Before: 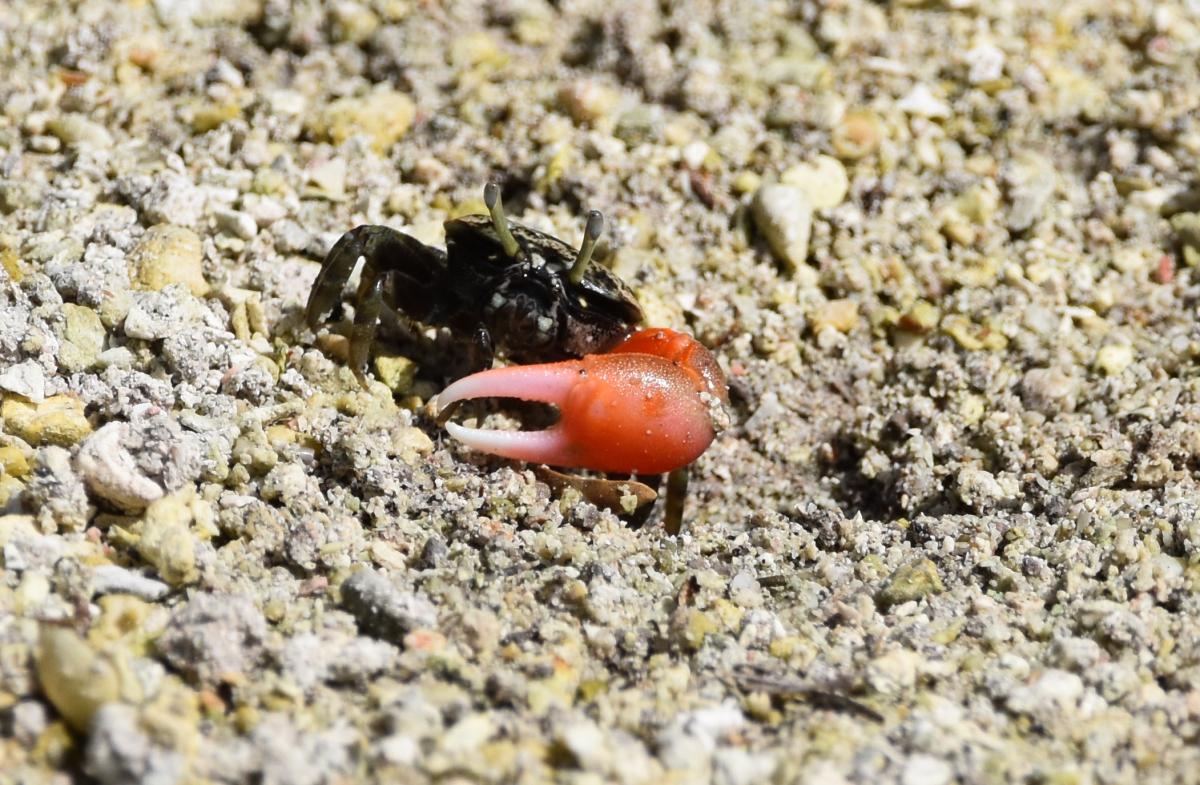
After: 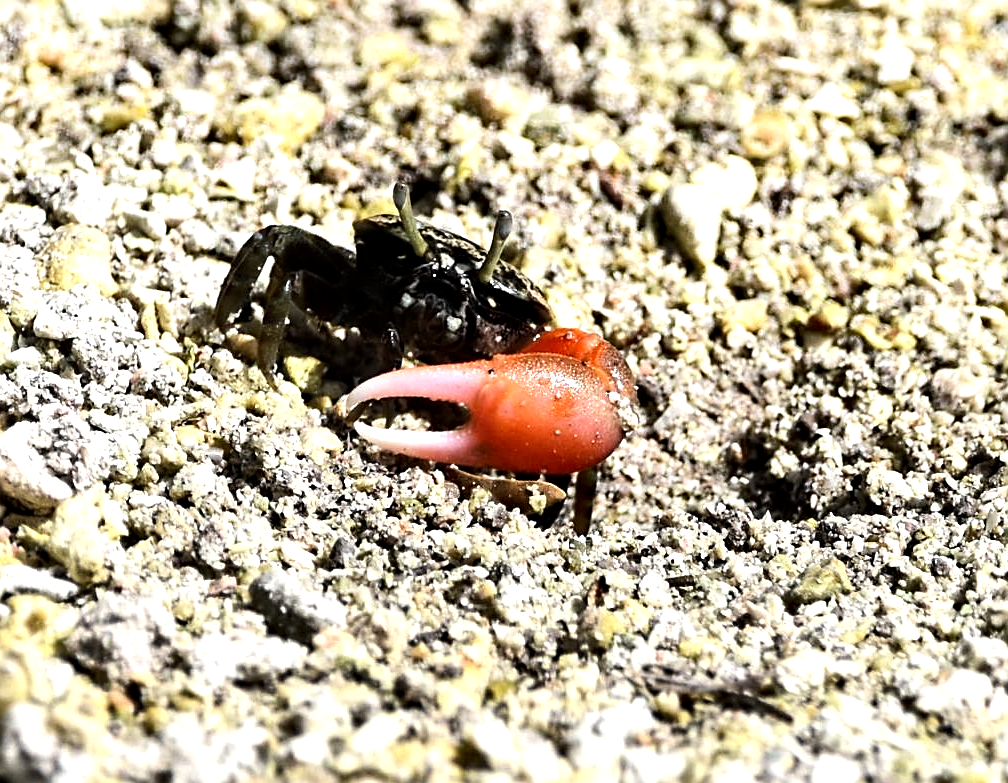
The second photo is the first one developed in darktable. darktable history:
sharpen: on, module defaults
crop: left 7.598%, right 7.873%
tone equalizer: -8 EV -0.75 EV, -7 EV -0.7 EV, -6 EV -0.6 EV, -5 EV -0.4 EV, -3 EV 0.4 EV, -2 EV 0.6 EV, -1 EV 0.7 EV, +0 EV 0.75 EV, edges refinement/feathering 500, mask exposure compensation -1.57 EV, preserve details no
contrast equalizer: y [[0.524, 0.538, 0.547, 0.548, 0.538, 0.524], [0.5 ×6], [0.5 ×6], [0 ×6], [0 ×6]]
